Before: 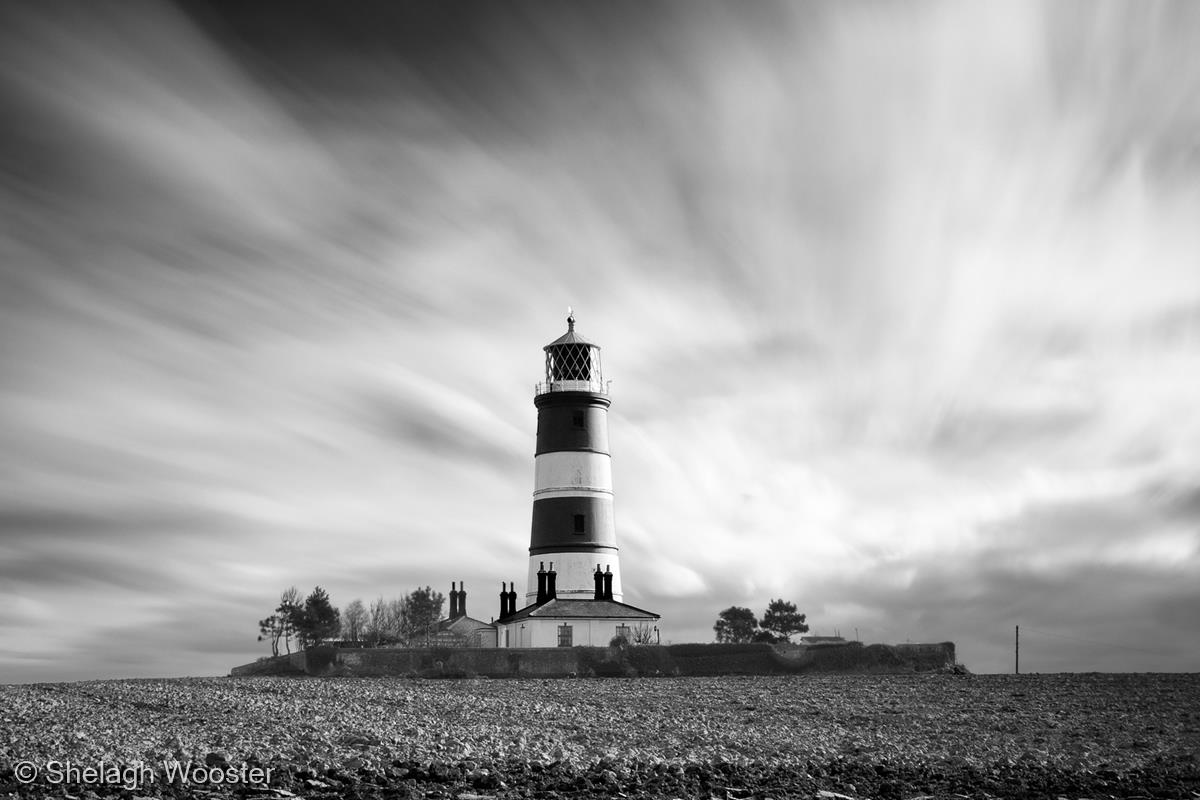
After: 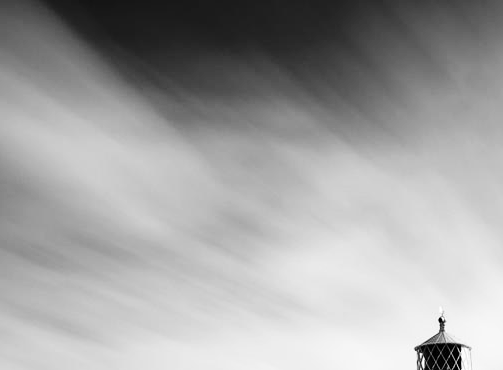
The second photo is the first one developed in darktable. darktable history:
crop and rotate: left 10.817%, top 0.062%, right 47.194%, bottom 53.626%
color contrast: green-magenta contrast 0, blue-yellow contrast 0
base curve: curves: ch0 [(0, 0) (0.036, 0.025) (0.121, 0.166) (0.206, 0.329) (0.605, 0.79) (1, 1)], preserve colors none
